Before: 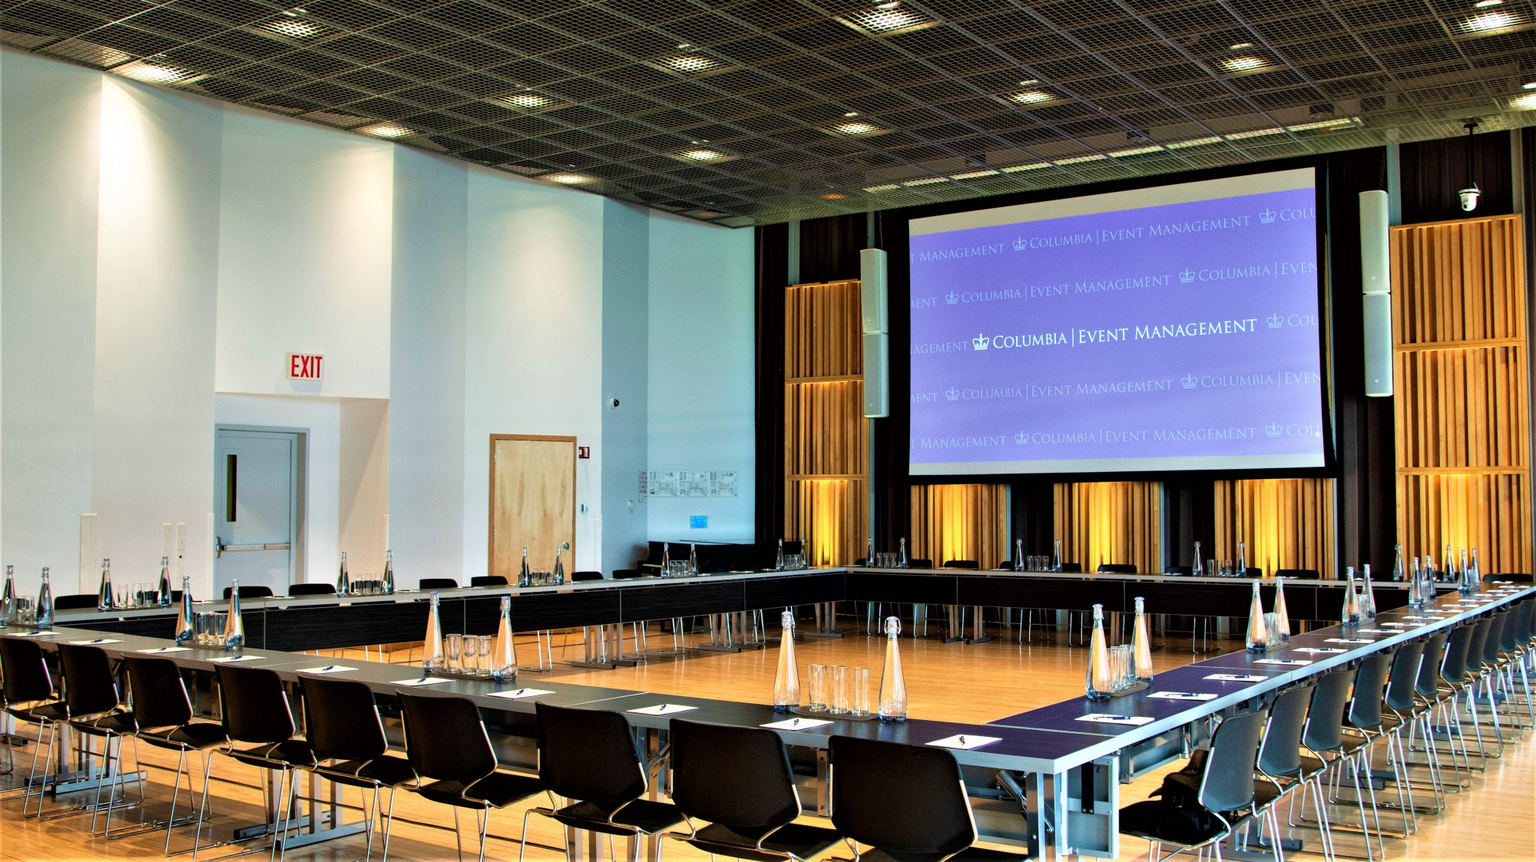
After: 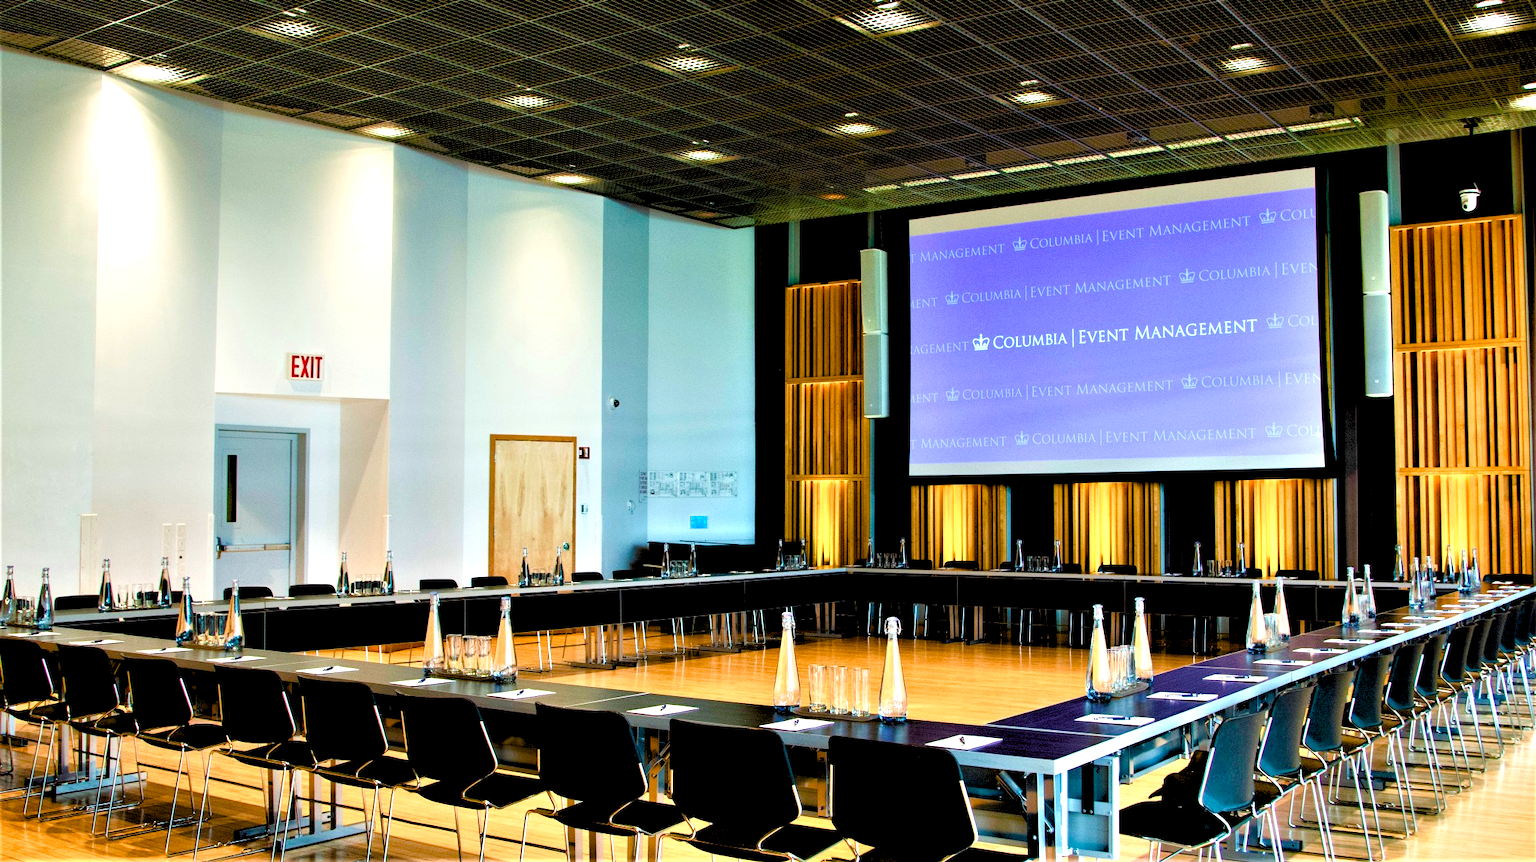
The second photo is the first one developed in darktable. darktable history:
rgb levels: levels [[0.01, 0.419, 0.839], [0, 0.5, 1], [0, 0.5, 1]]
exposure: exposure 0.014 EV, compensate highlight preservation false
color balance rgb: shadows lift › luminance -9.41%, highlights gain › luminance 17.6%, global offset › luminance -1.45%, perceptual saturation grading › highlights -17.77%, perceptual saturation grading › mid-tones 33.1%, perceptual saturation grading › shadows 50.52%, global vibrance 24.22%
